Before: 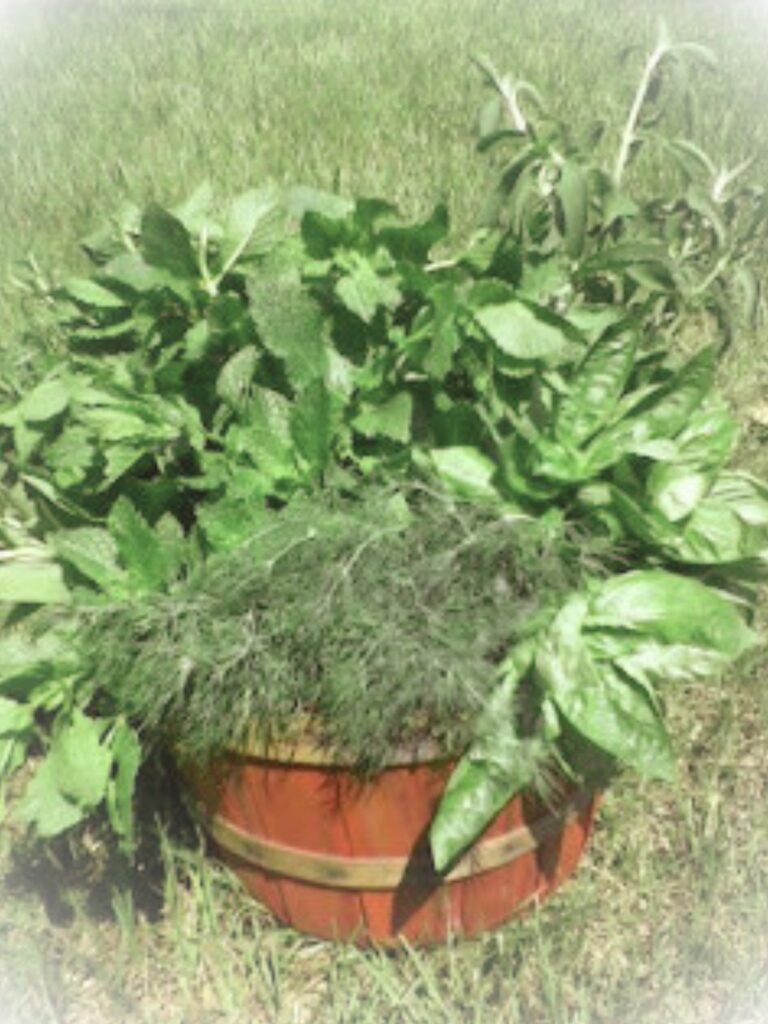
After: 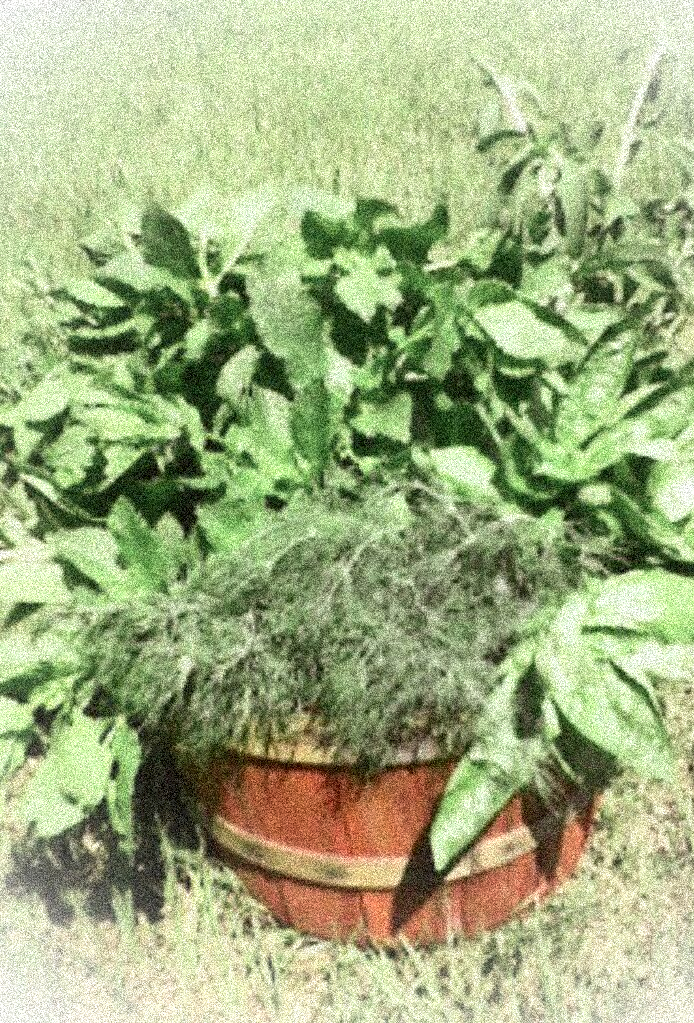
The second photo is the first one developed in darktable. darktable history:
crop: right 9.509%, bottom 0.031%
grain: coarseness 3.75 ISO, strength 100%, mid-tones bias 0%
contrast brightness saturation: contrast 0.28
shadows and highlights: shadows 0, highlights 40
